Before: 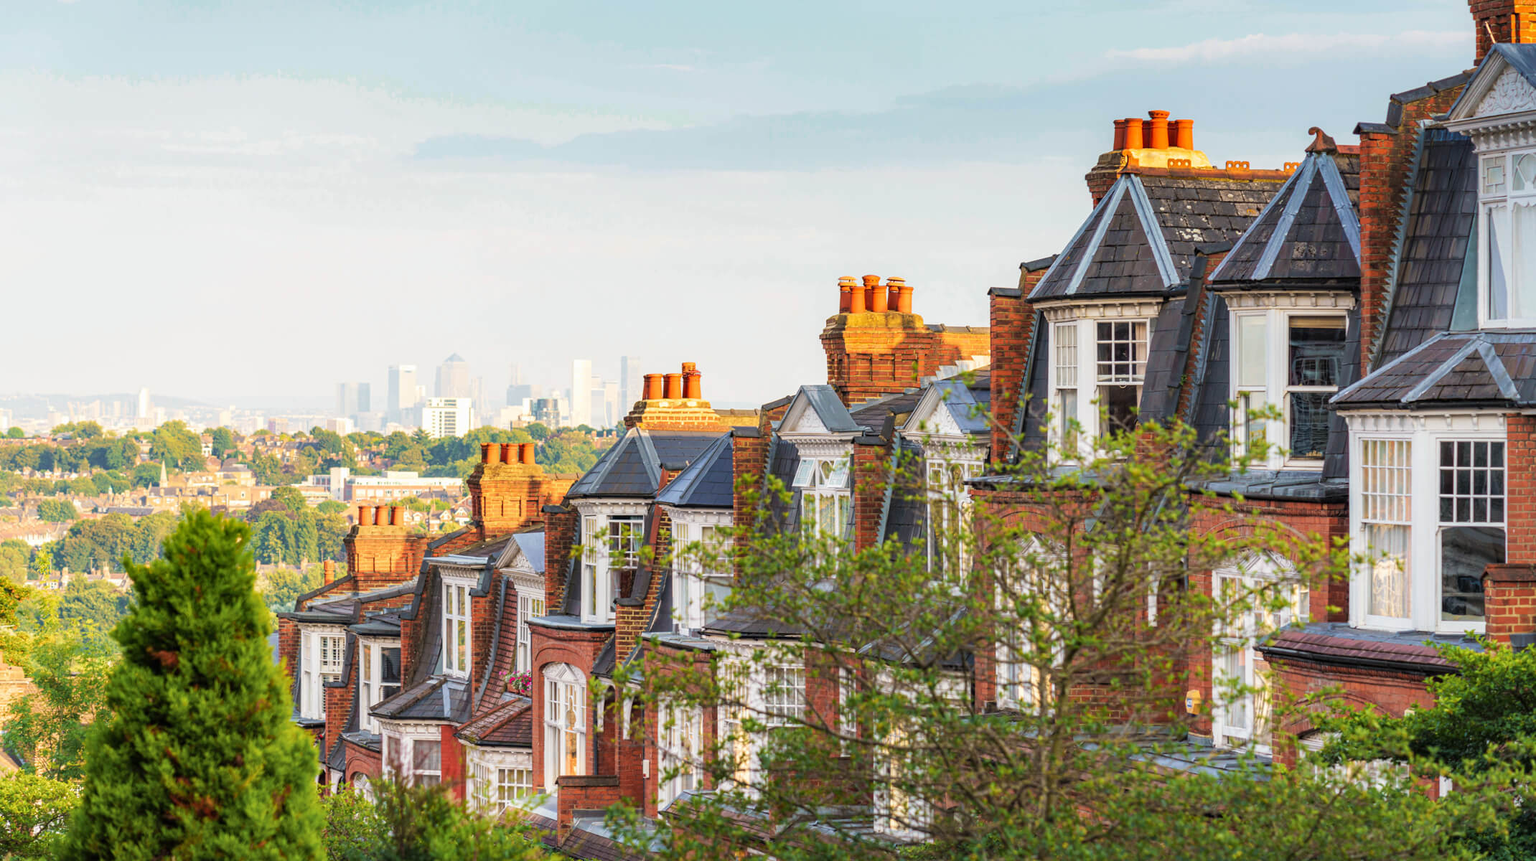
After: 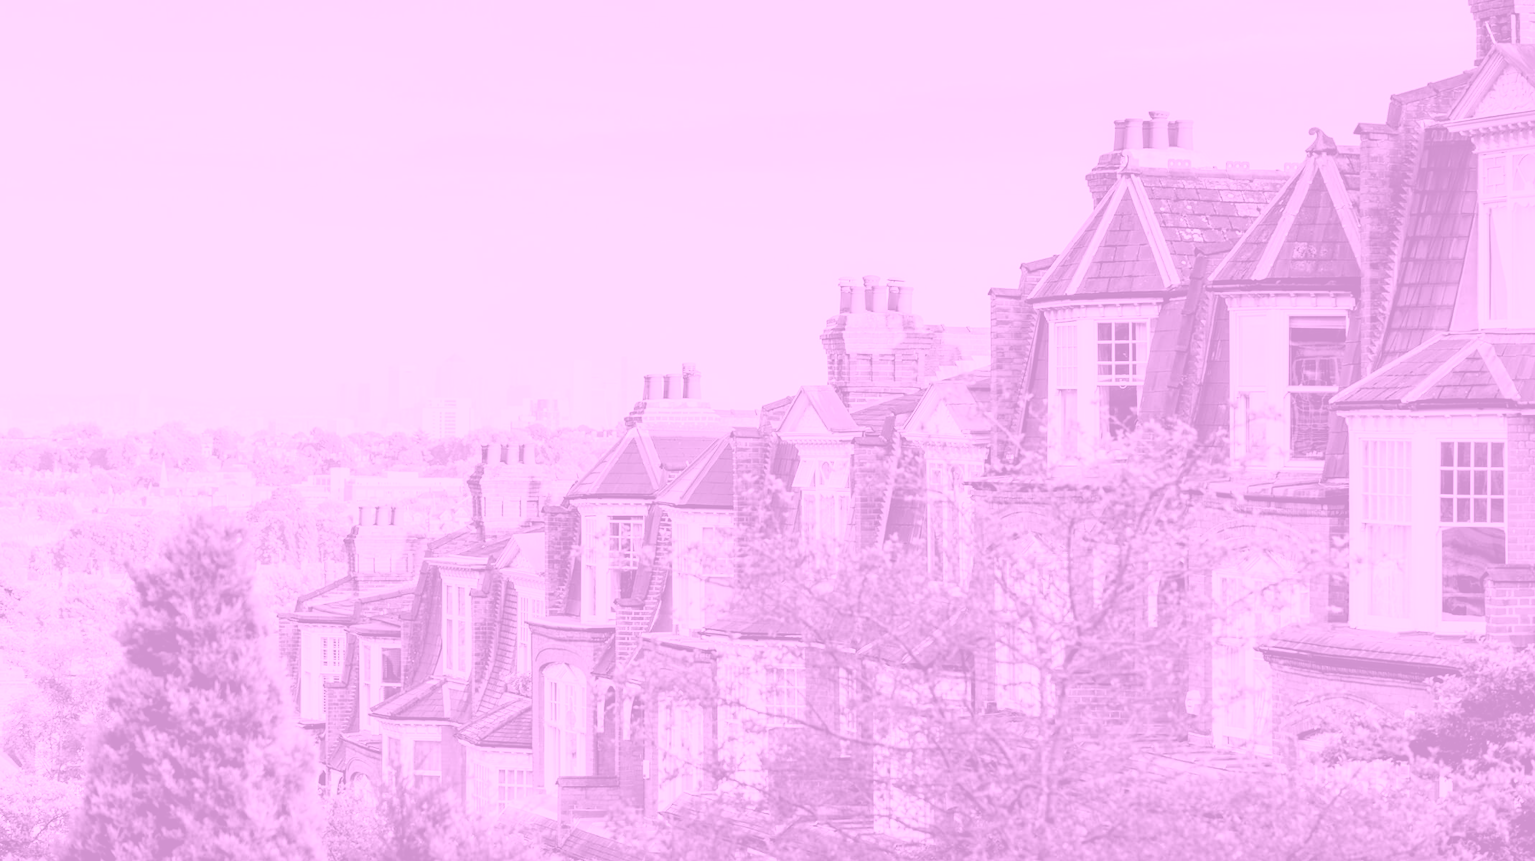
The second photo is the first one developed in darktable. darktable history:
filmic rgb: black relative exposure -5 EV, hardness 2.88, contrast 1.2, highlights saturation mix -30%
colorize: hue 331.2°, saturation 75%, source mix 30.28%, lightness 70.52%, version 1
